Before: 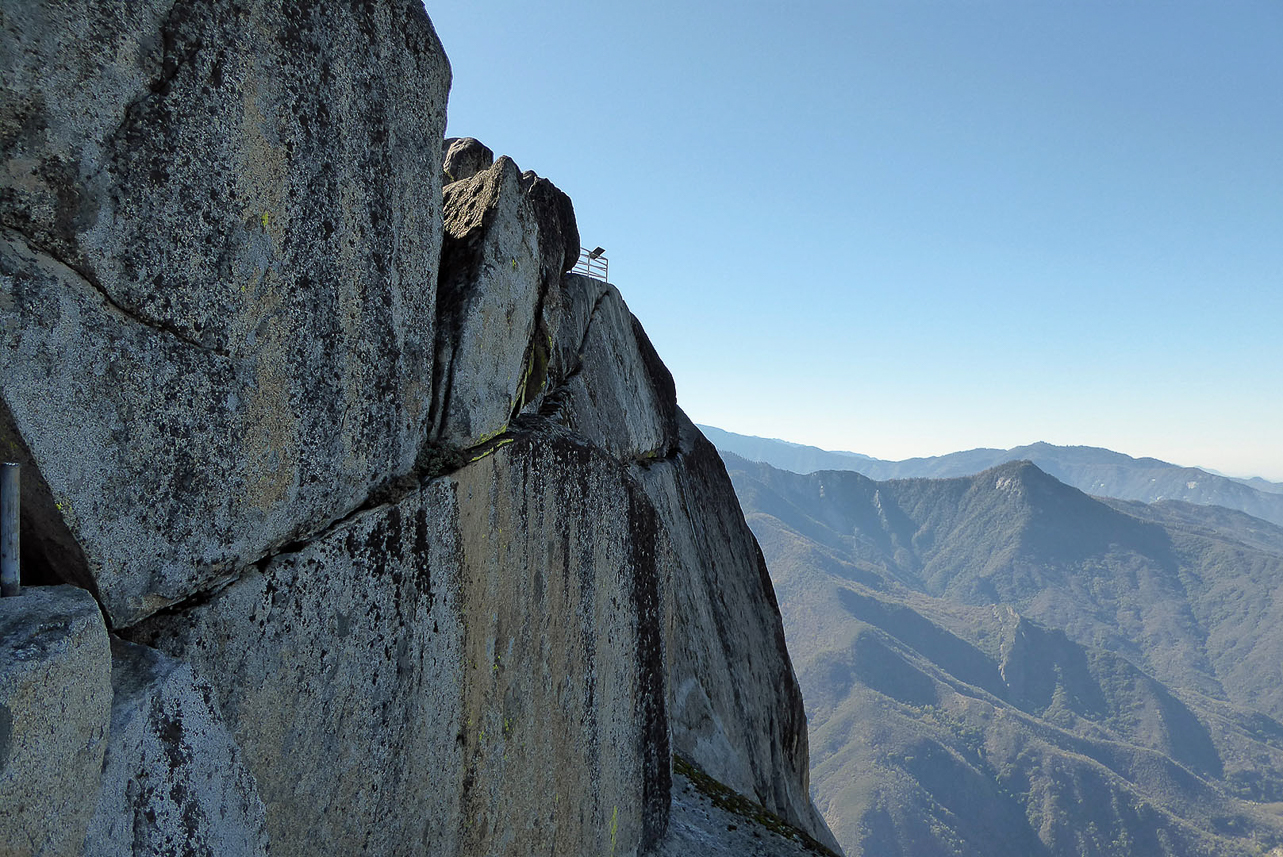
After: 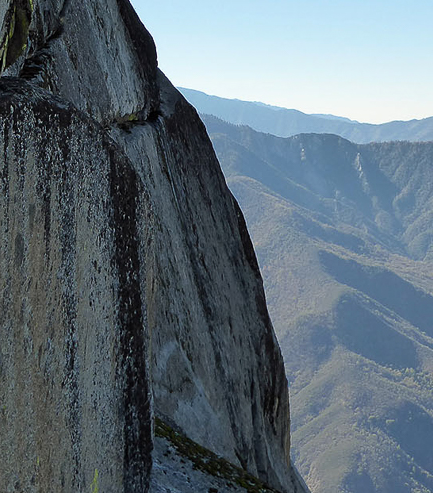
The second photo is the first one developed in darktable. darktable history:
crop: left 40.484%, top 39.425%, right 25.734%, bottom 3.002%
